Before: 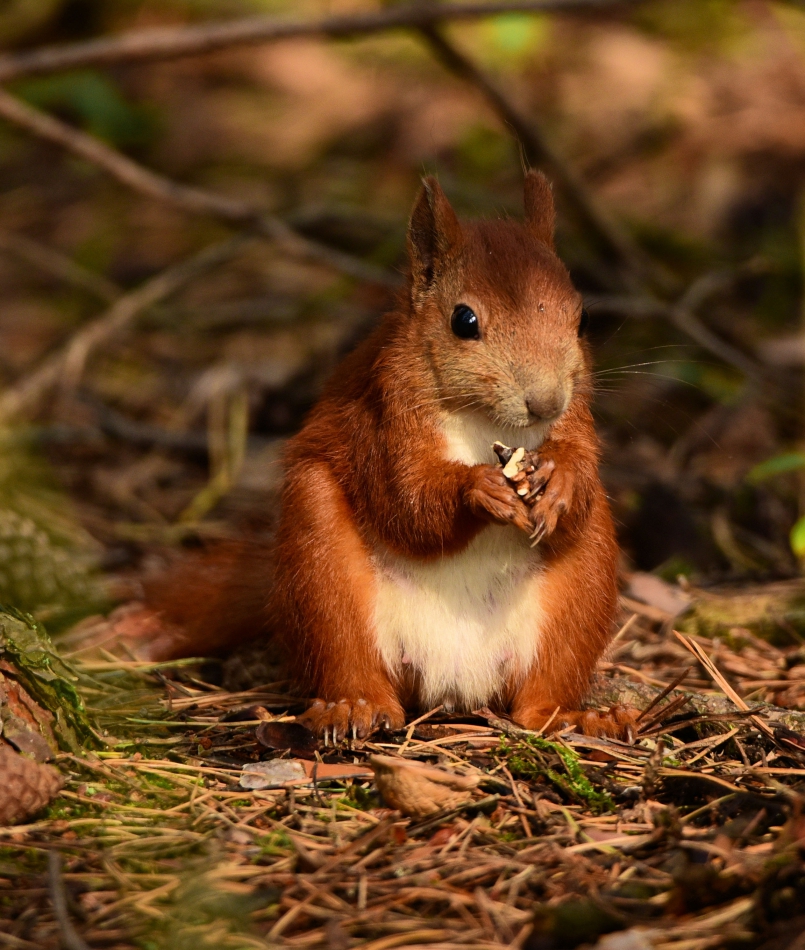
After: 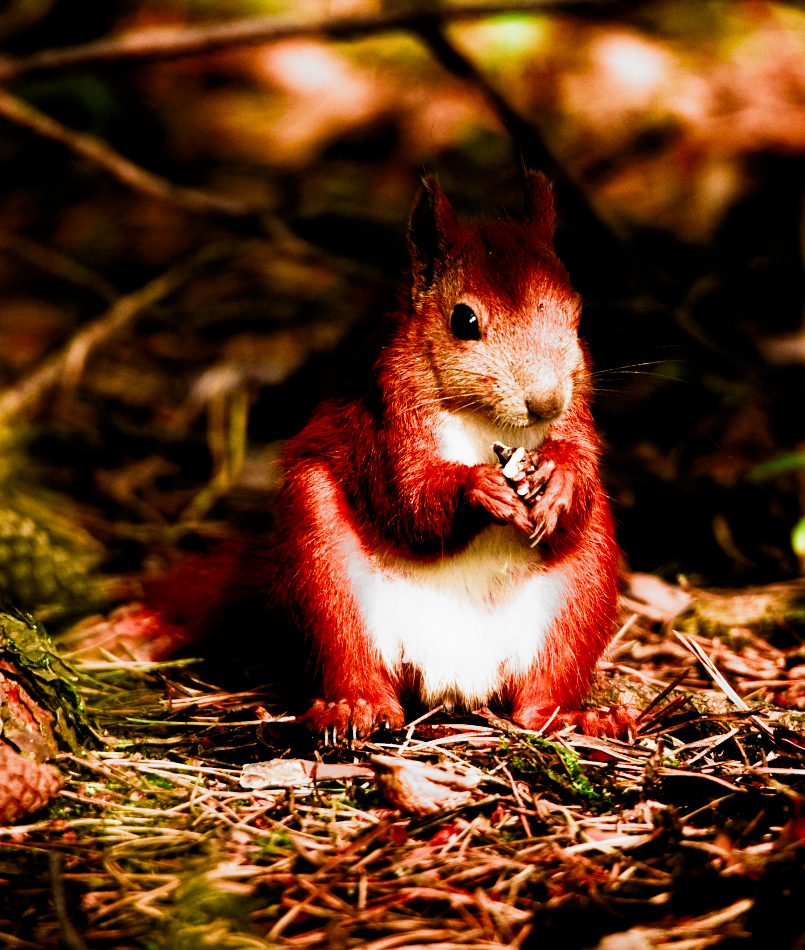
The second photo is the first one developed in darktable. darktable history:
tone equalizer: -8 EV -0.422 EV, -7 EV -0.416 EV, -6 EV -0.37 EV, -5 EV -0.203 EV, -3 EV 0.239 EV, -2 EV 0.353 EV, -1 EV 0.368 EV, +0 EV 0.438 EV
contrast equalizer: octaves 7, y [[0.5, 0.488, 0.462, 0.461, 0.491, 0.5], [0.5 ×6], [0.5 ×6], [0 ×6], [0 ×6]]
contrast brightness saturation: contrast 0.257, brightness 0.022, saturation 0.859
filmic rgb: black relative exposure -3.61 EV, white relative exposure 2.15 EV, hardness 3.62, add noise in highlights 0, preserve chrominance max RGB, color science v3 (2019), use custom middle-gray values true, iterations of high-quality reconstruction 10, contrast in highlights soft
